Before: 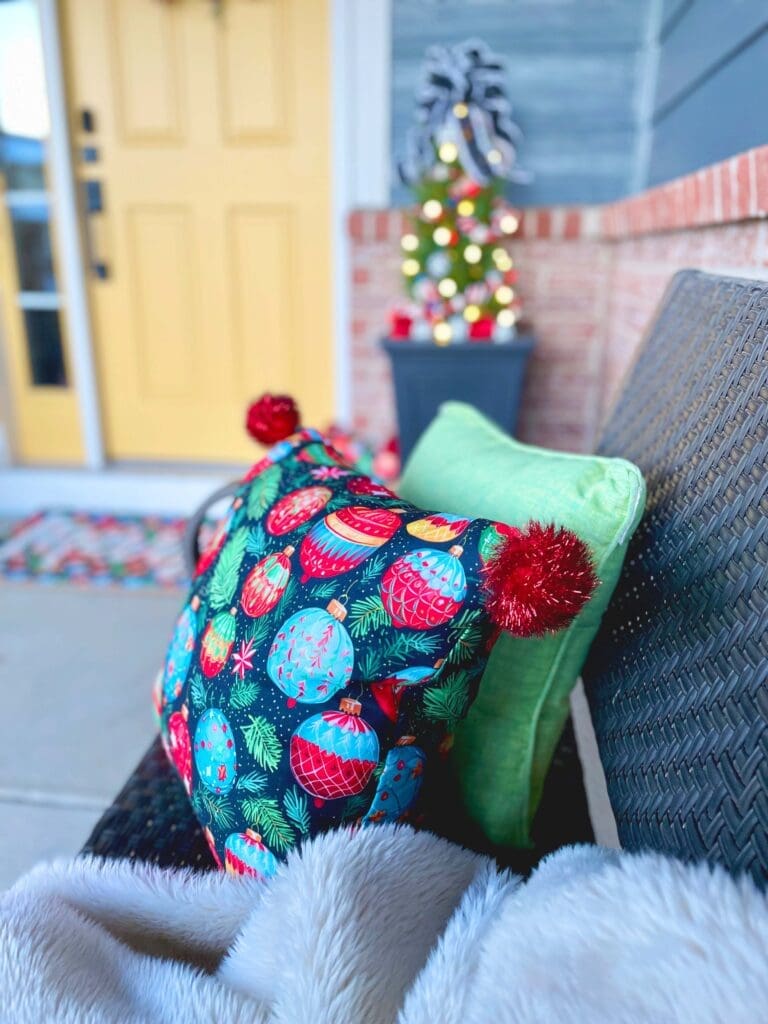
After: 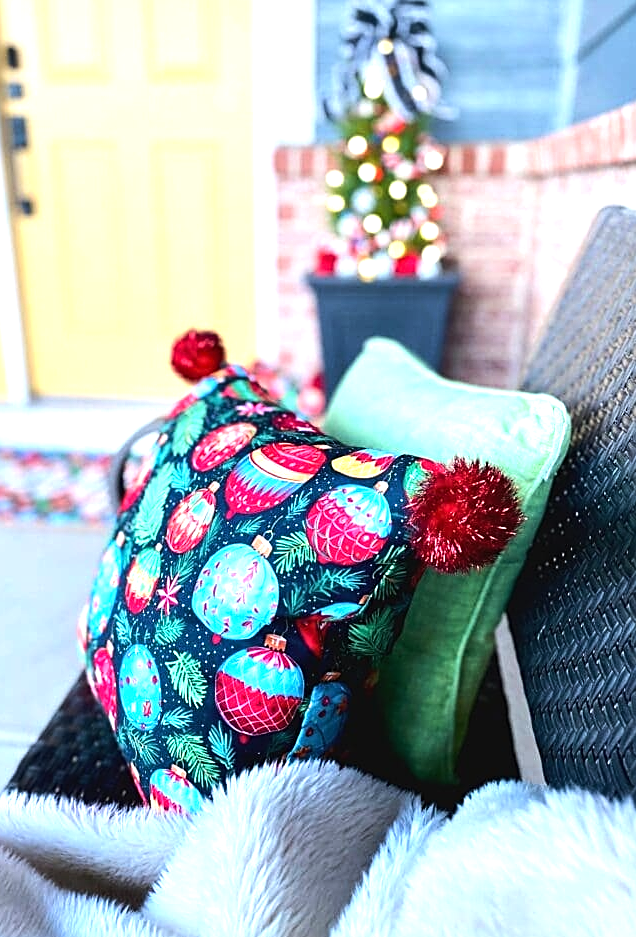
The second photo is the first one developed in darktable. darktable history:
sharpen: on, module defaults
crop: left 9.807%, top 6.259%, right 7.334%, bottom 2.177%
tone equalizer: -8 EV -1.08 EV, -7 EV -1.01 EV, -6 EV -0.867 EV, -5 EV -0.578 EV, -3 EV 0.578 EV, -2 EV 0.867 EV, -1 EV 1.01 EV, +0 EV 1.08 EV, edges refinement/feathering 500, mask exposure compensation -1.57 EV, preserve details no
